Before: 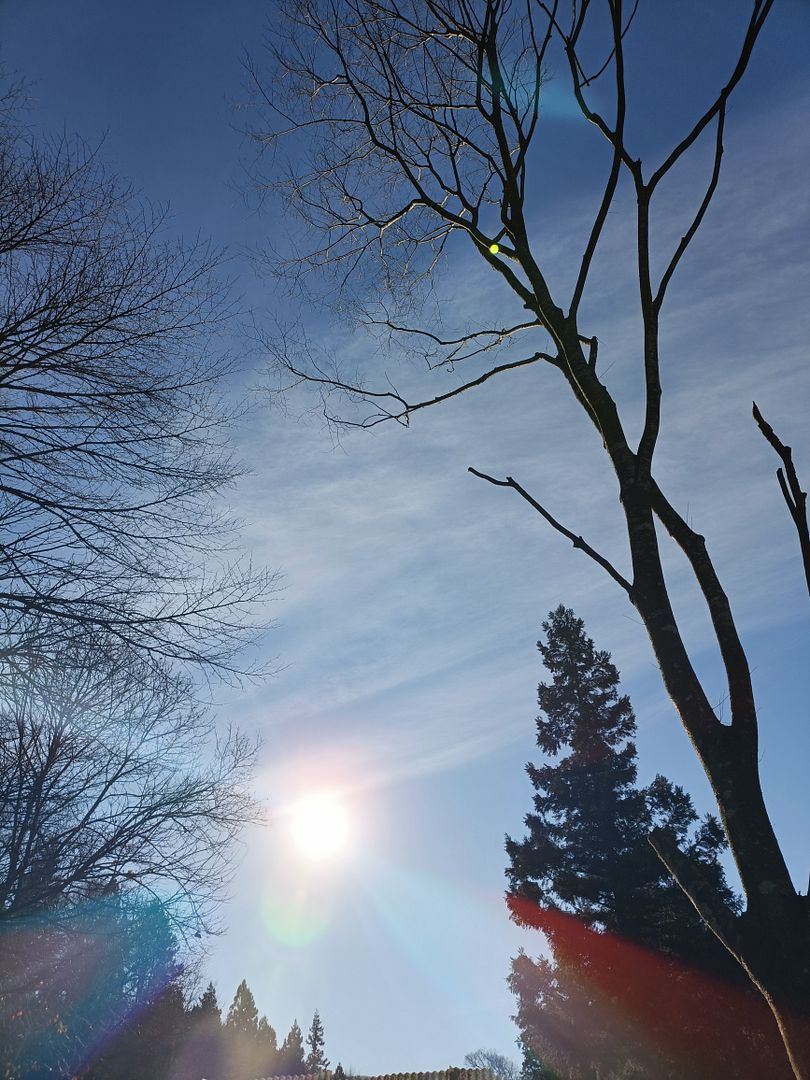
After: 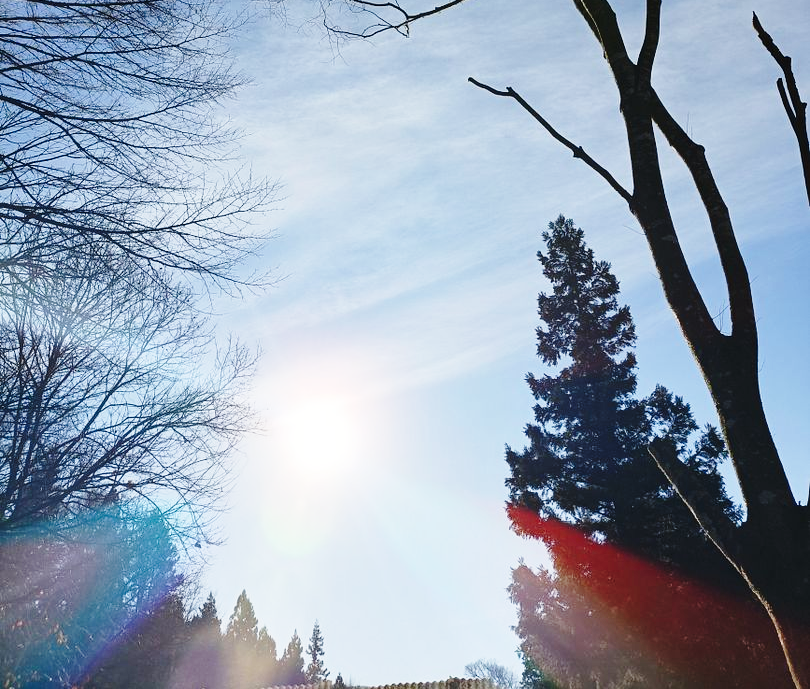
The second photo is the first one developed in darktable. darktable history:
base curve: curves: ch0 [(0, 0) (0.028, 0.03) (0.121, 0.232) (0.46, 0.748) (0.859, 0.968) (1, 1)], preserve colors none
crop and rotate: top 36.124%
